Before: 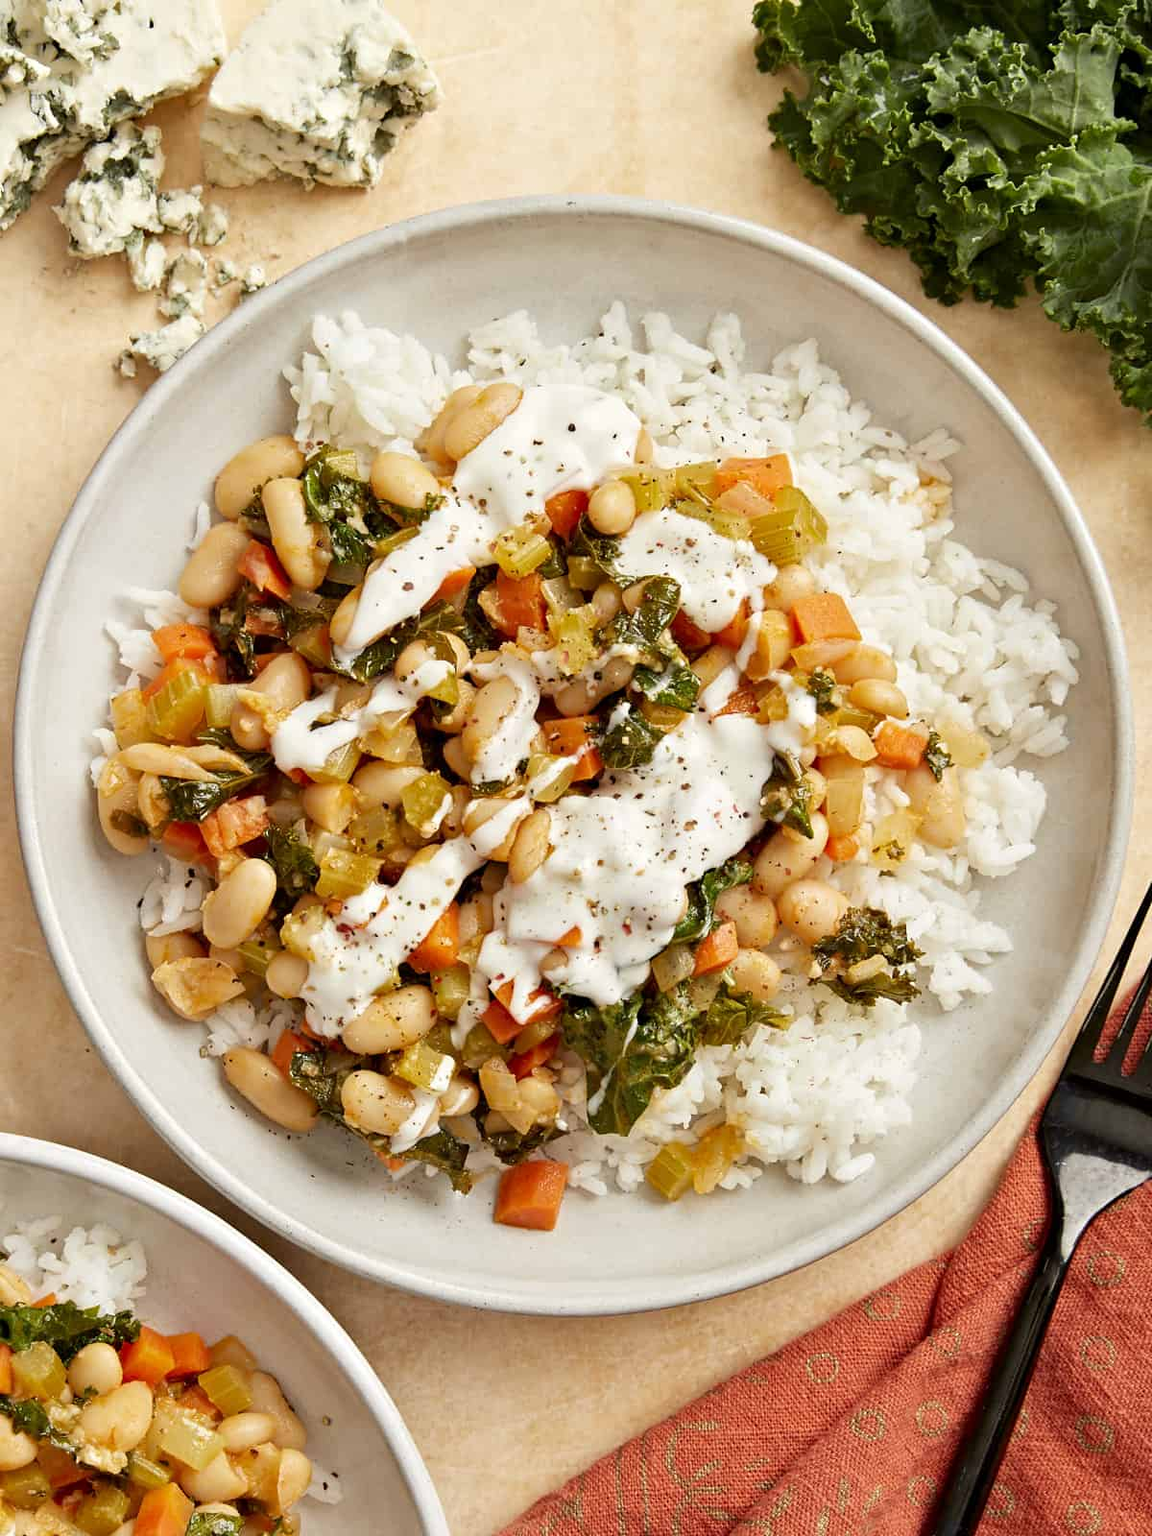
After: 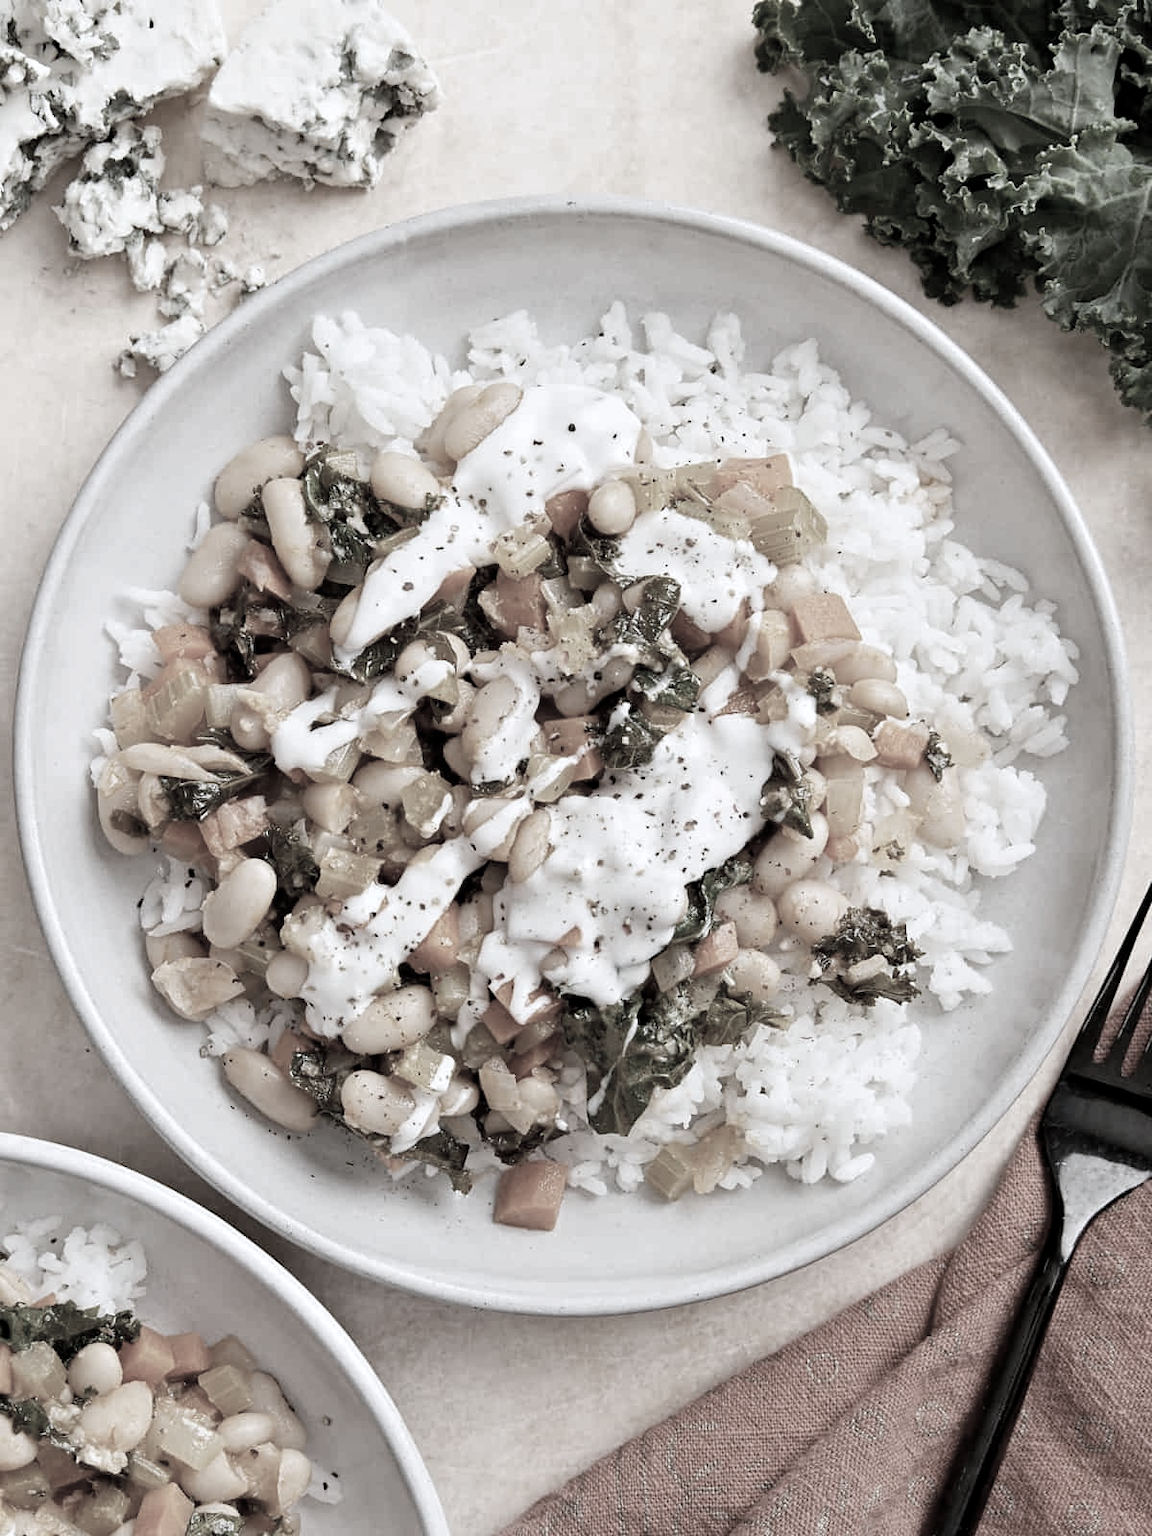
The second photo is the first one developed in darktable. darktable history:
color correction: highlights b* 0.041, saturation 0.168
color calibration: gray › normalize channels true, illuminant as shot in camera, x 0.37, y 0.382, temperature 4318.46 K, gamut compression 0.014
